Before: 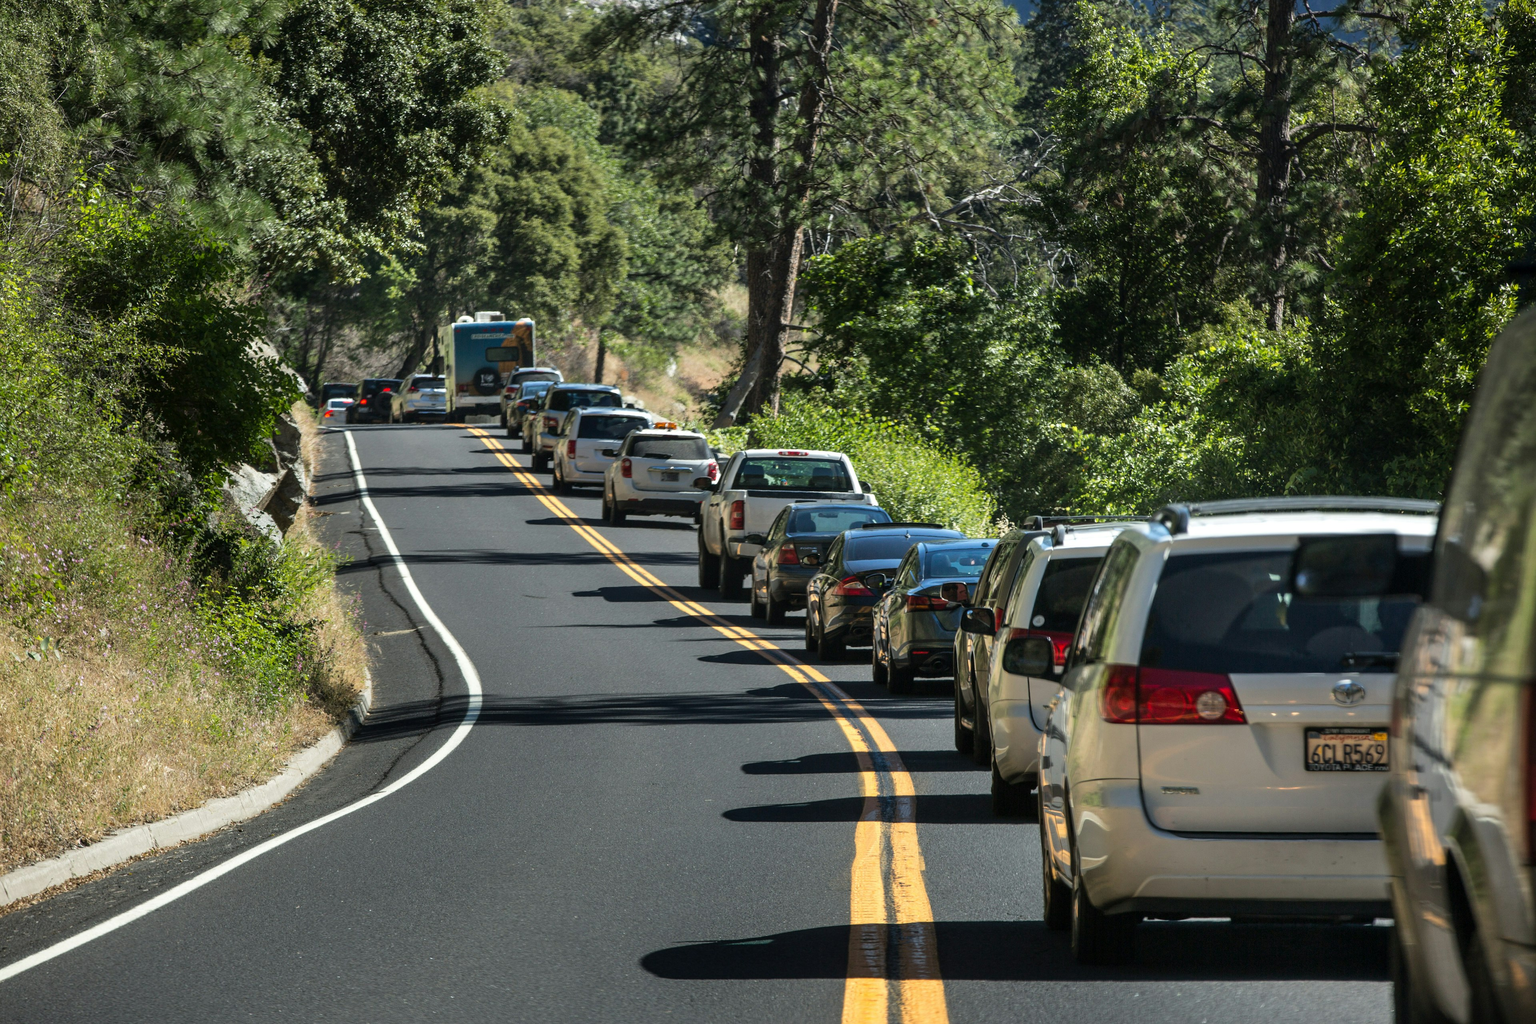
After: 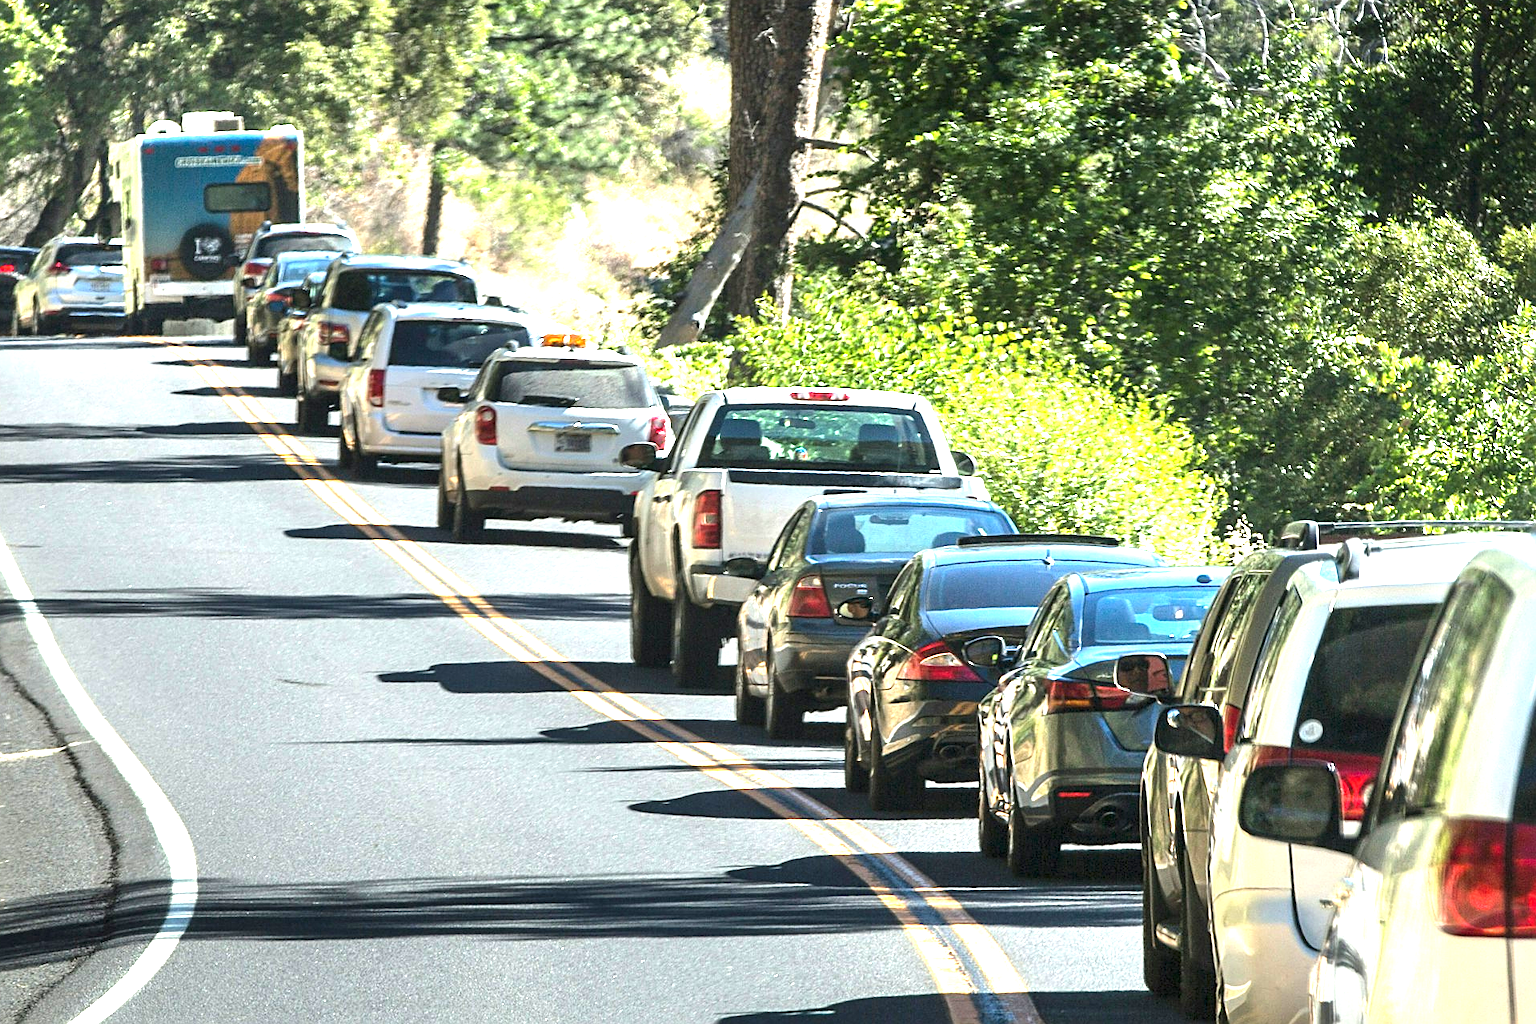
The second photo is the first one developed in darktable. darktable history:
sharpen: on, module defaults
levels: mode automatic, black 0.023%, white 99.97%, levels [0.062, 0.494, 0.925]
exposure: exposure 2.04 EV, compensate highlight preservation false
crop: left 25%, top 25%, right 25%, bottom 25%
